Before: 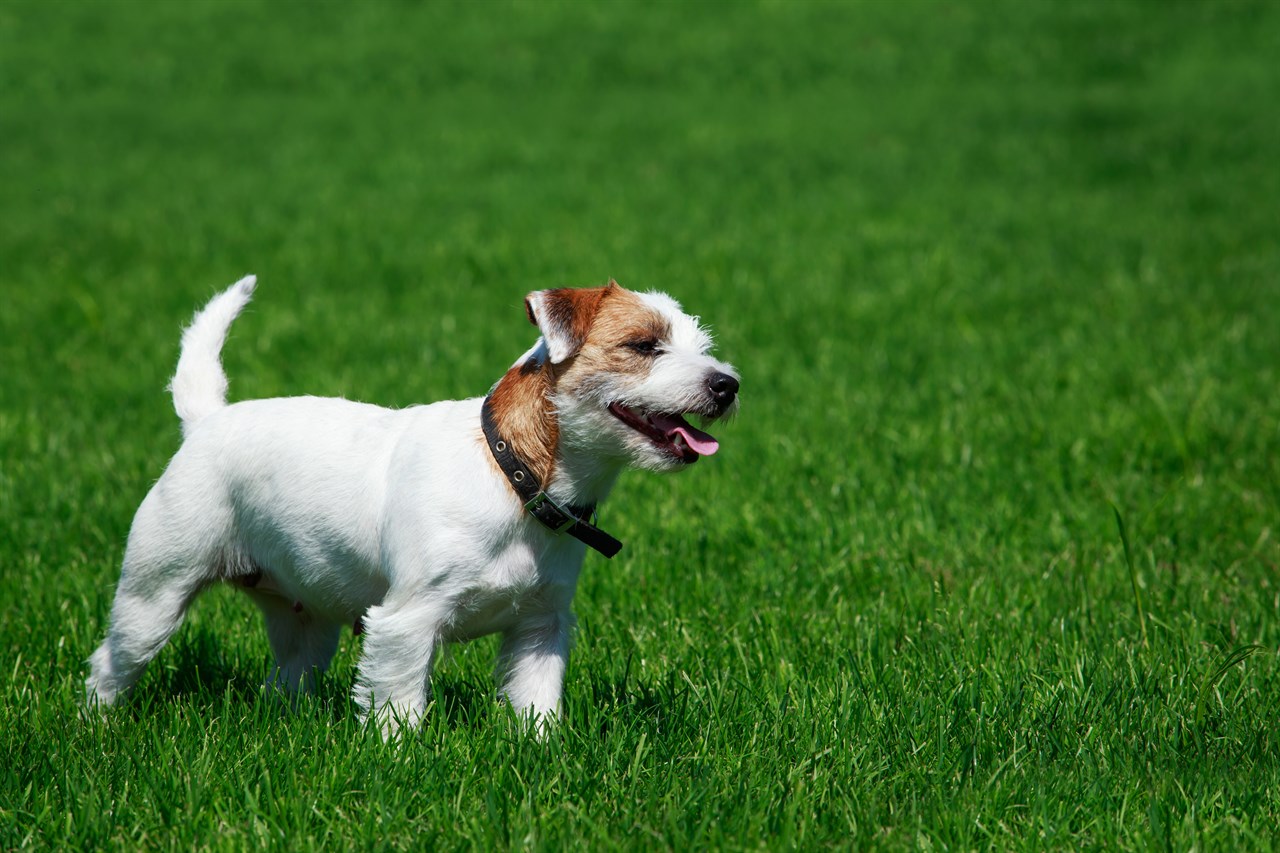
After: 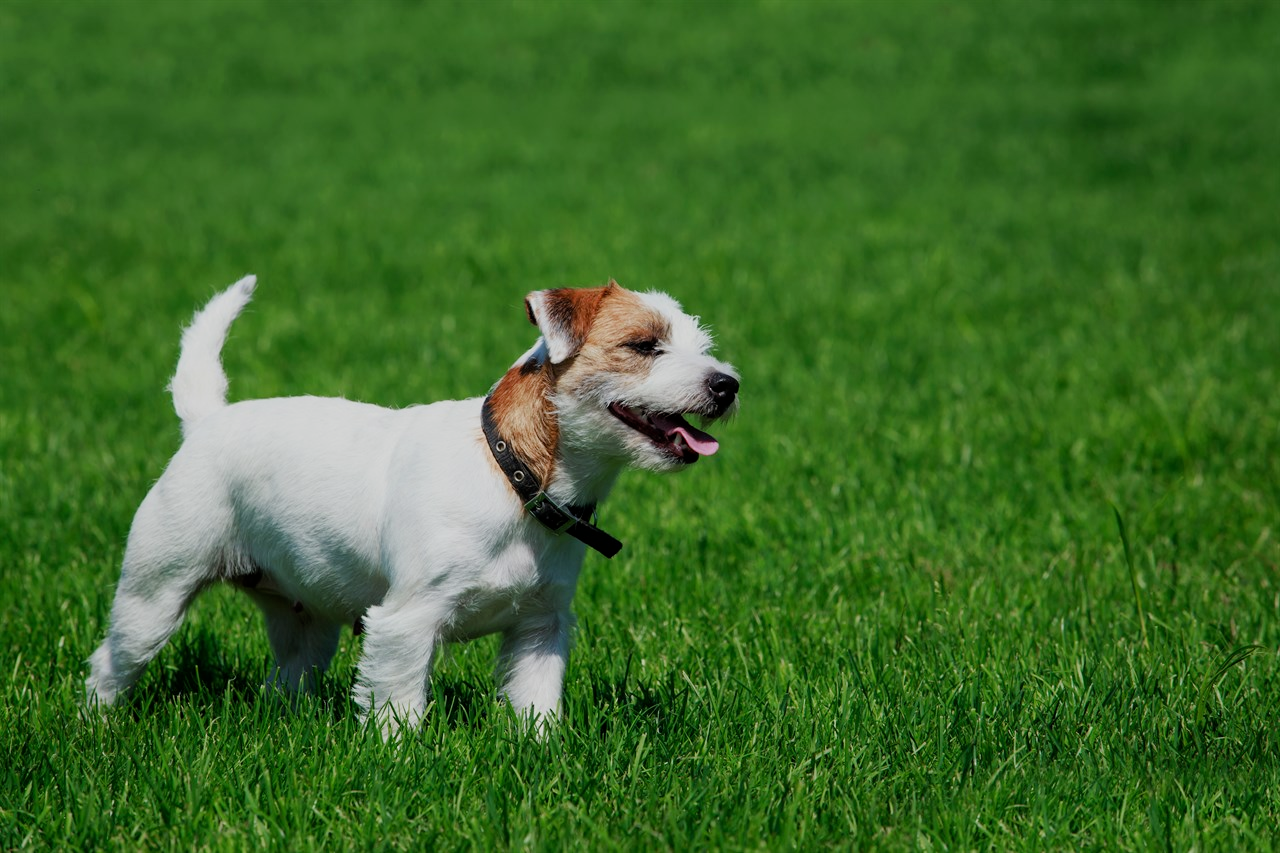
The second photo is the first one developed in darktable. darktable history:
filmic rgb: black relative exposure -8 EV, white relative exposure 4.01 EV, hardness 4.21, contrast 0.937
